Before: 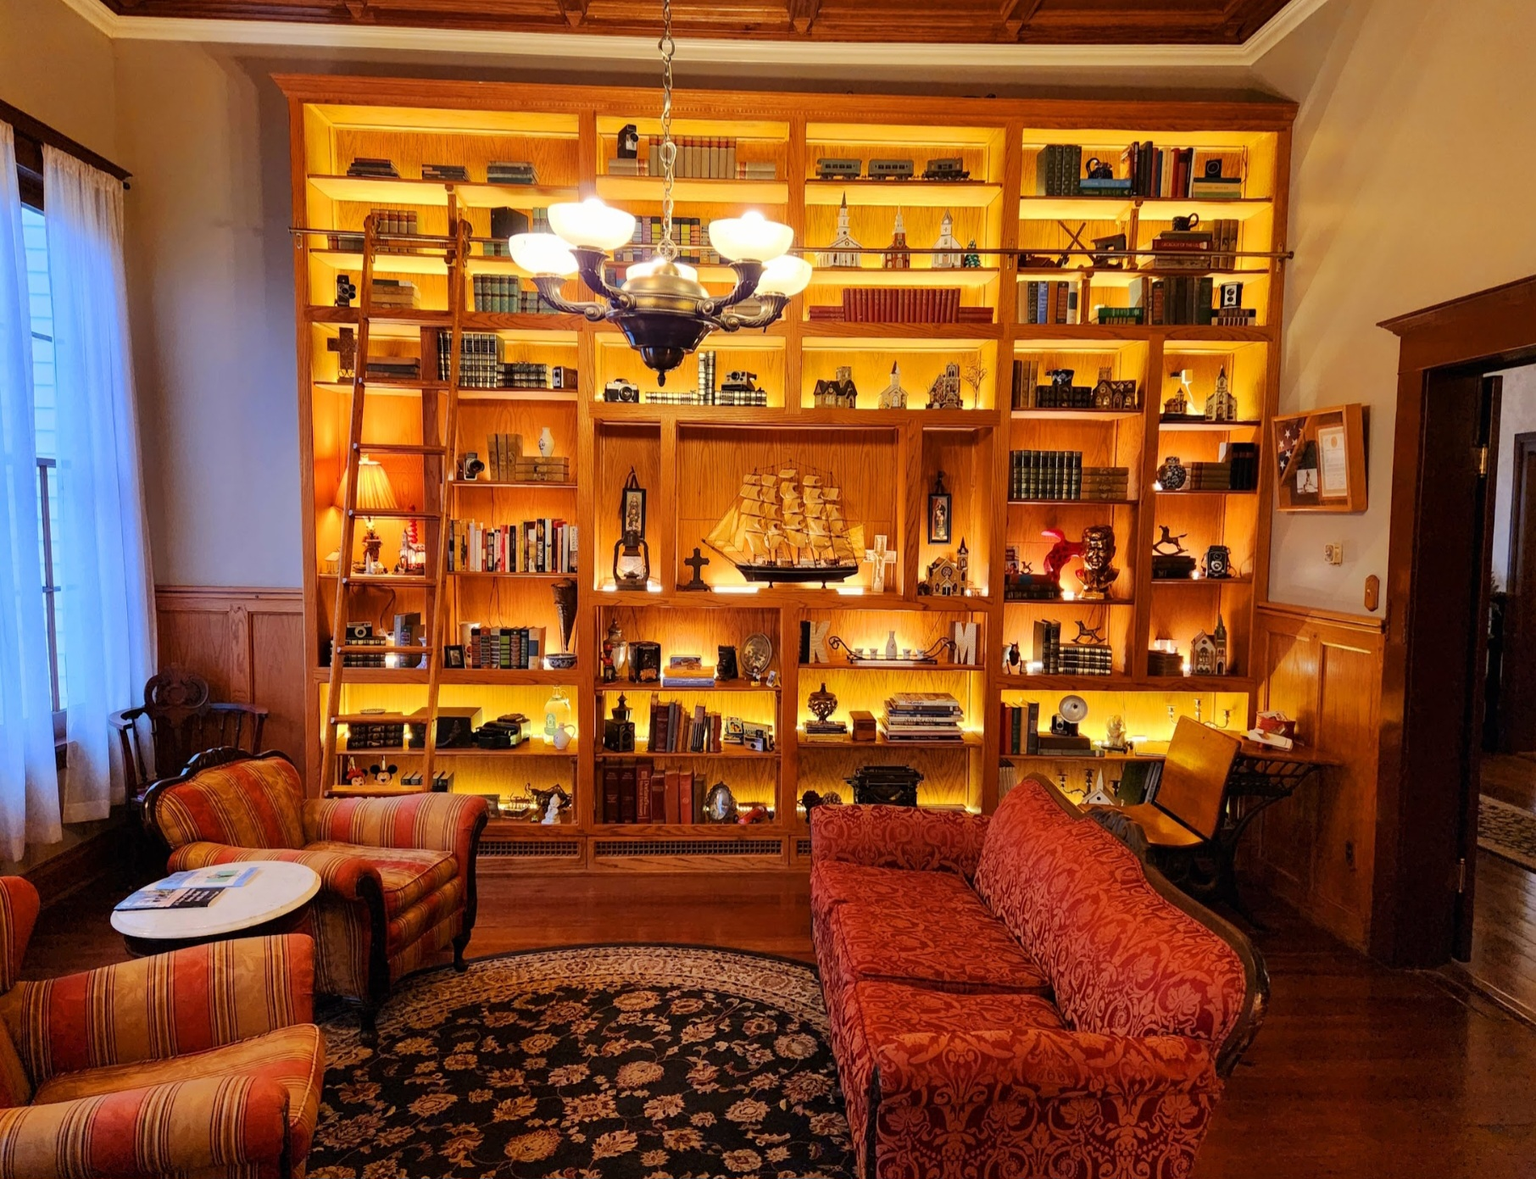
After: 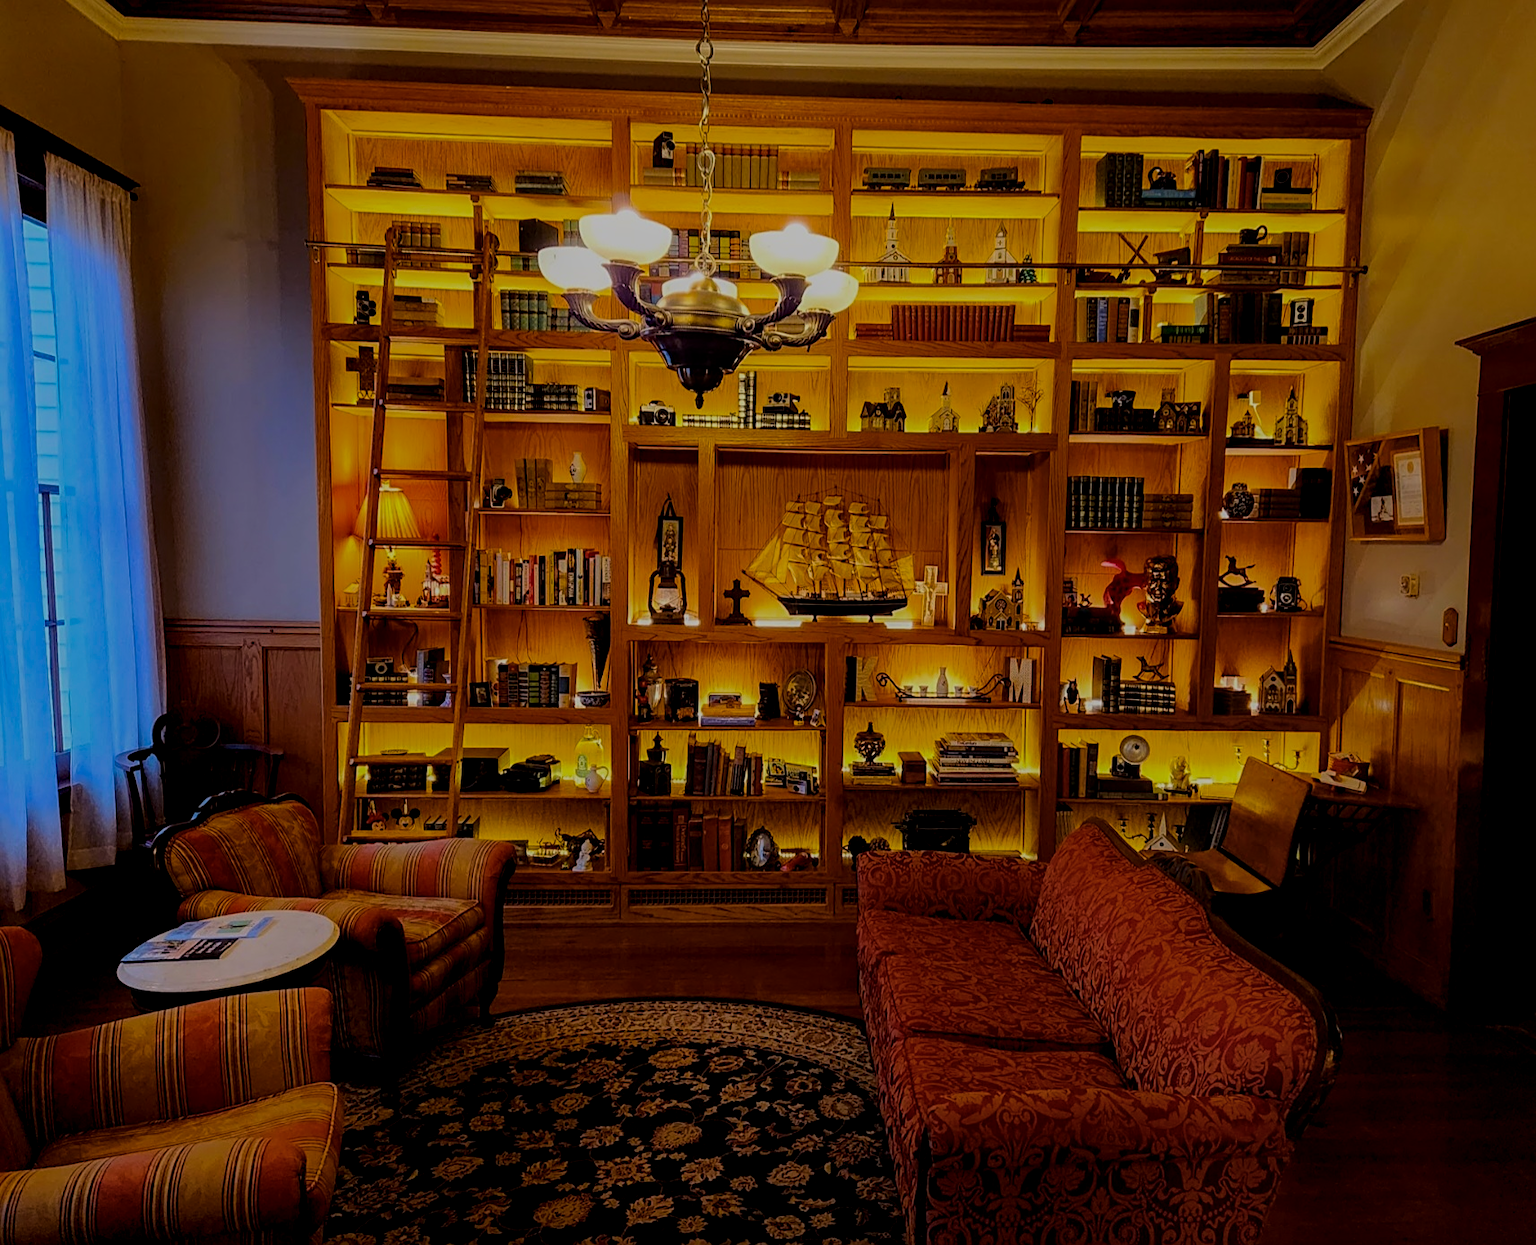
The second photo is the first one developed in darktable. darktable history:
tone equalizer: -8 EV -0.736 EV, -7 EV -0.725 EV, -6 EV -0.57 EV, -5 EV -0.361 EV, -3 EV 0.382 EV, -2 EV 0.6 EV, -1 EV 0.698 EV, +0 EV 0.745 EV
crop and rotate: left 0%, right 5.355%
sharpen: on, module defaults
color balance rgb: shadows lift › chroma 0.838%, shadows lift › hue 114.12°, perceptual saturation grading › global saturation 0.646%, global vibrance 59.669%
exposure: exposure -1.936 EV, compensate highlight preservation false
local contrast: detail 130%
